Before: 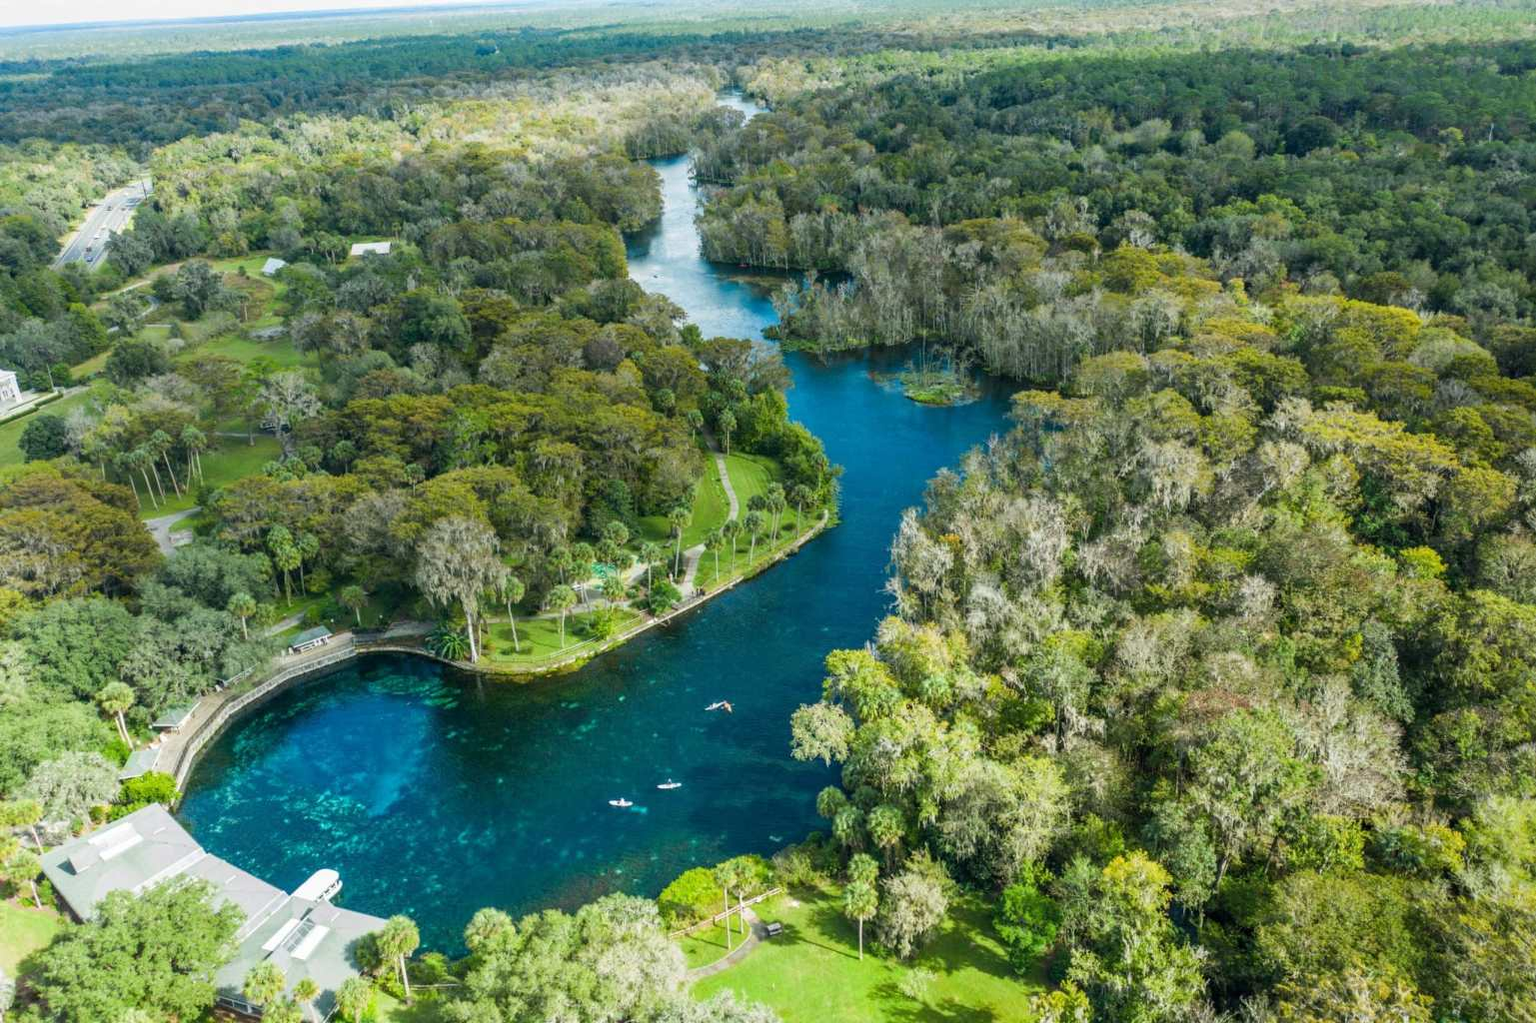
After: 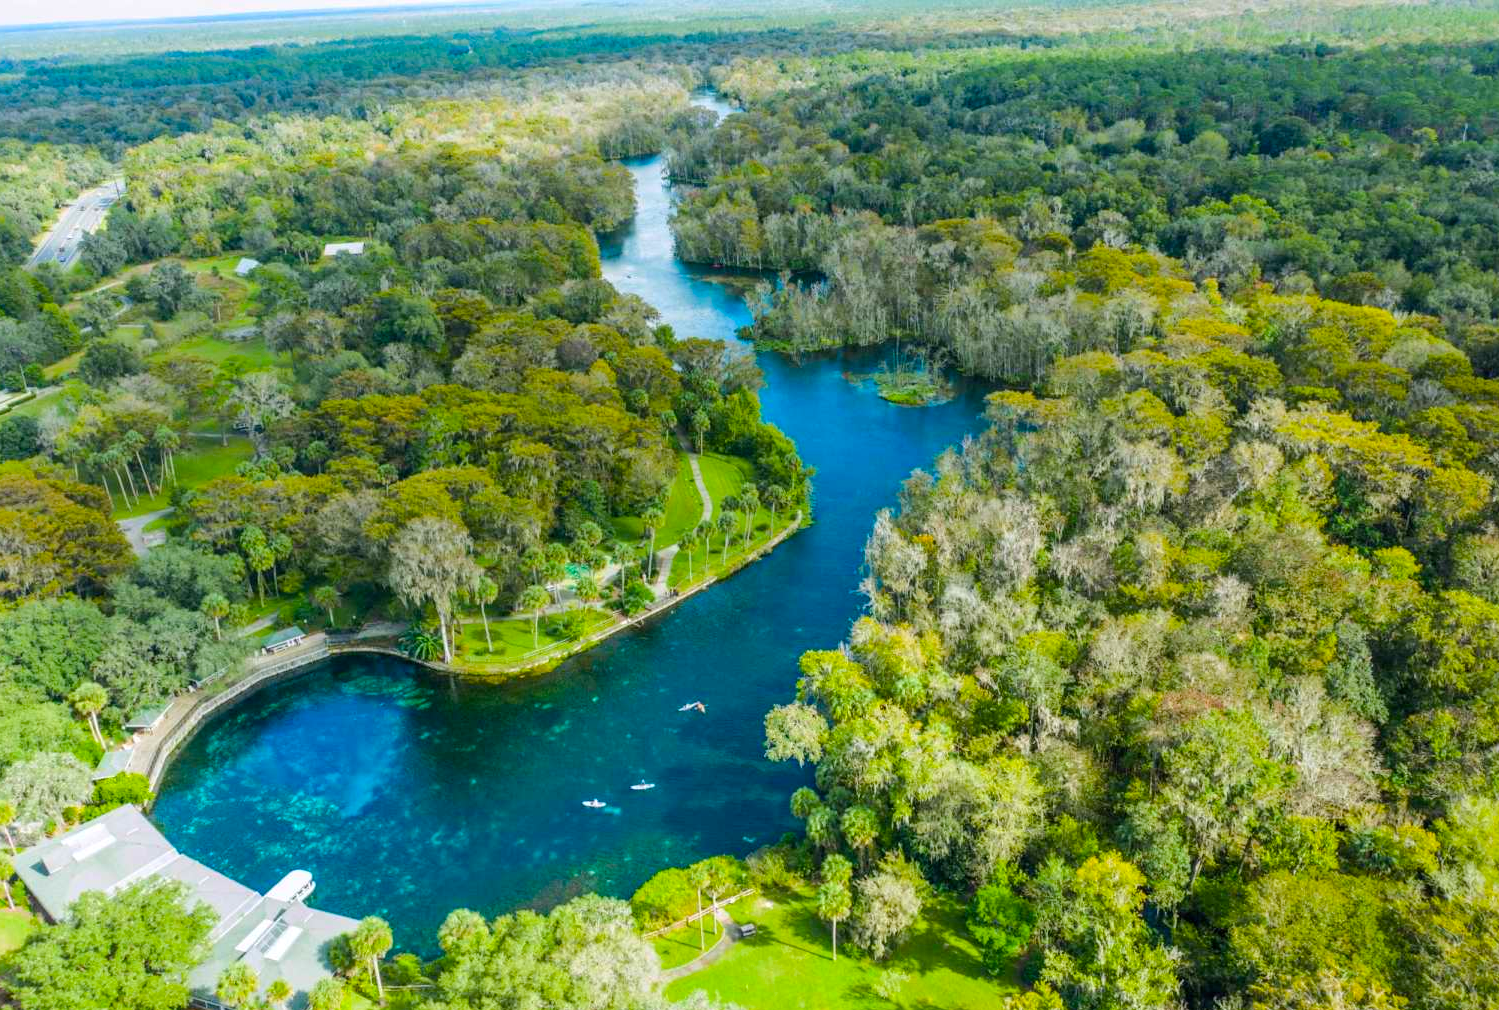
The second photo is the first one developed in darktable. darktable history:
color balance rgb: perceptual saturation grading › global saturation 25%, perceptual brilliance grading › mid-tones 10%, perceptual brilliance grading › shadows 15%, global vibrance 20%
crop and rotate: left 1.774%, right 0.633%, bottom 1.28%
exposure: compensate highlight preservation false
white balance: red 1.004, blue 1.024
